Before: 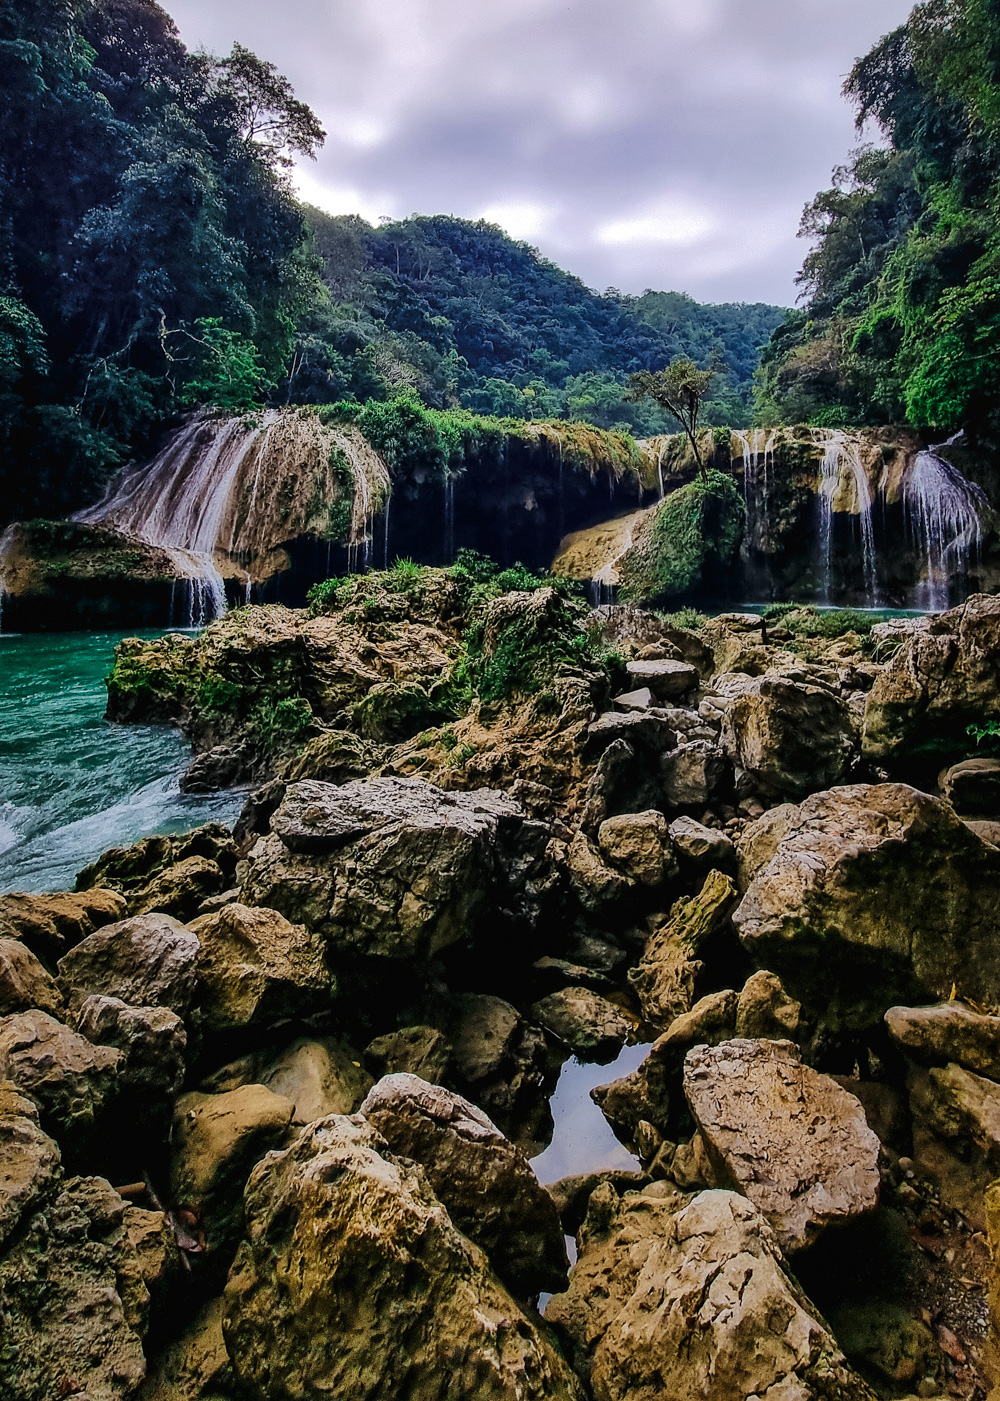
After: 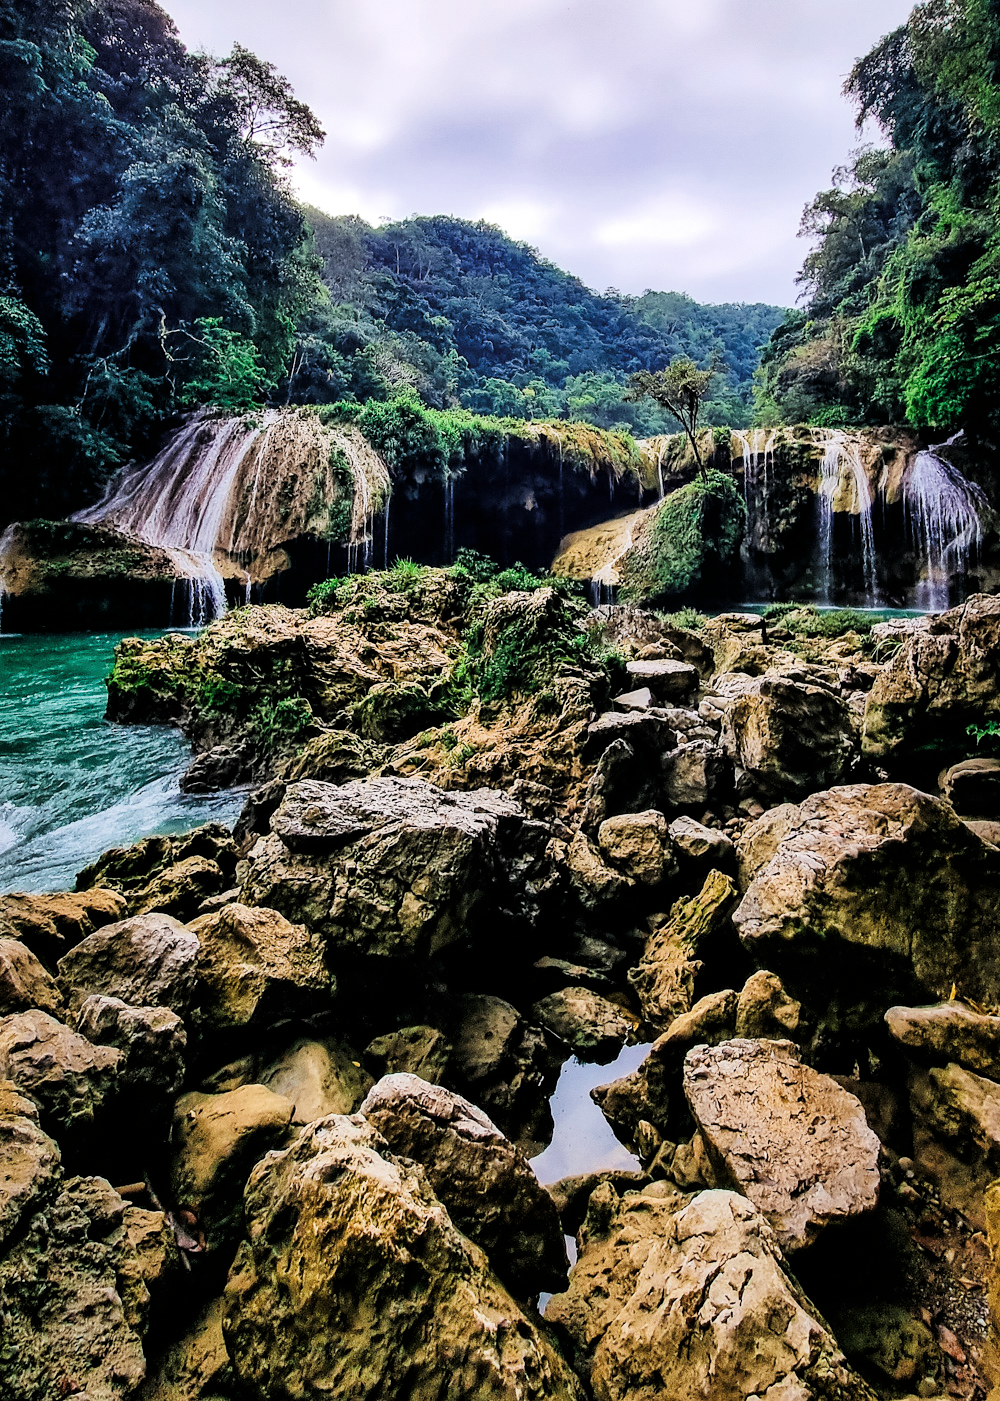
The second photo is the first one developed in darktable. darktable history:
filmic rgb: black relative exposure -5.84 EV, white relative exposure 3.4 EV, threshold 5.95 EV, hardness 3.67, enable highlight reconstruction true
exposure: black level correction 0, exposure 0.864 EV, compensate highlight preservation false
